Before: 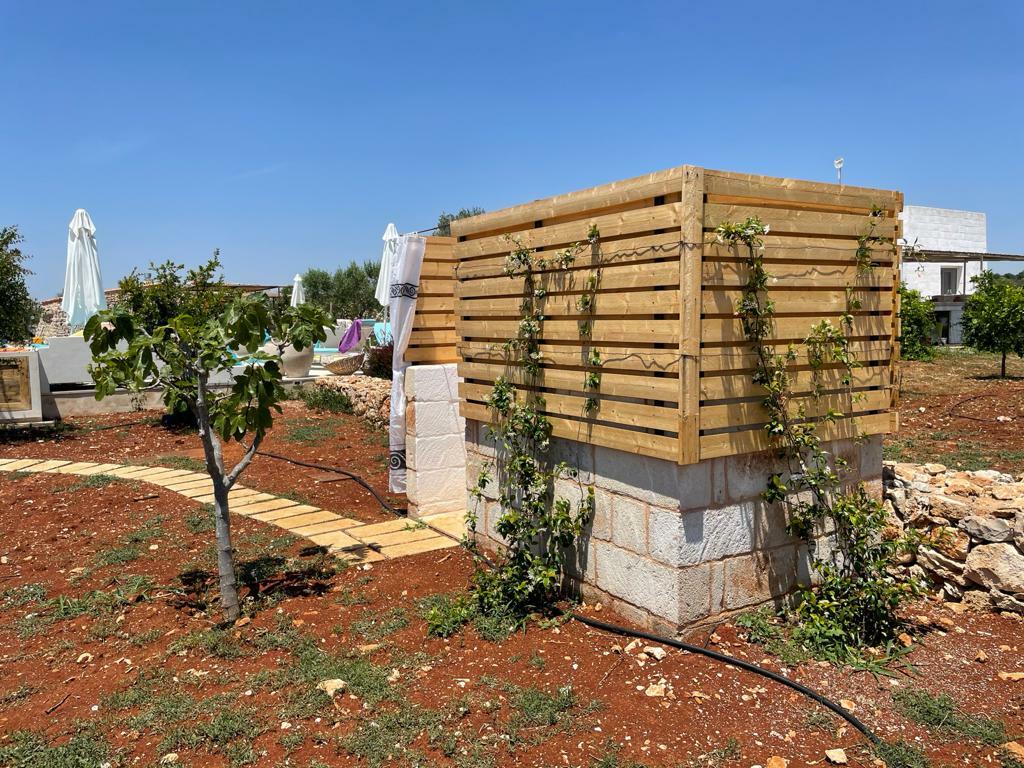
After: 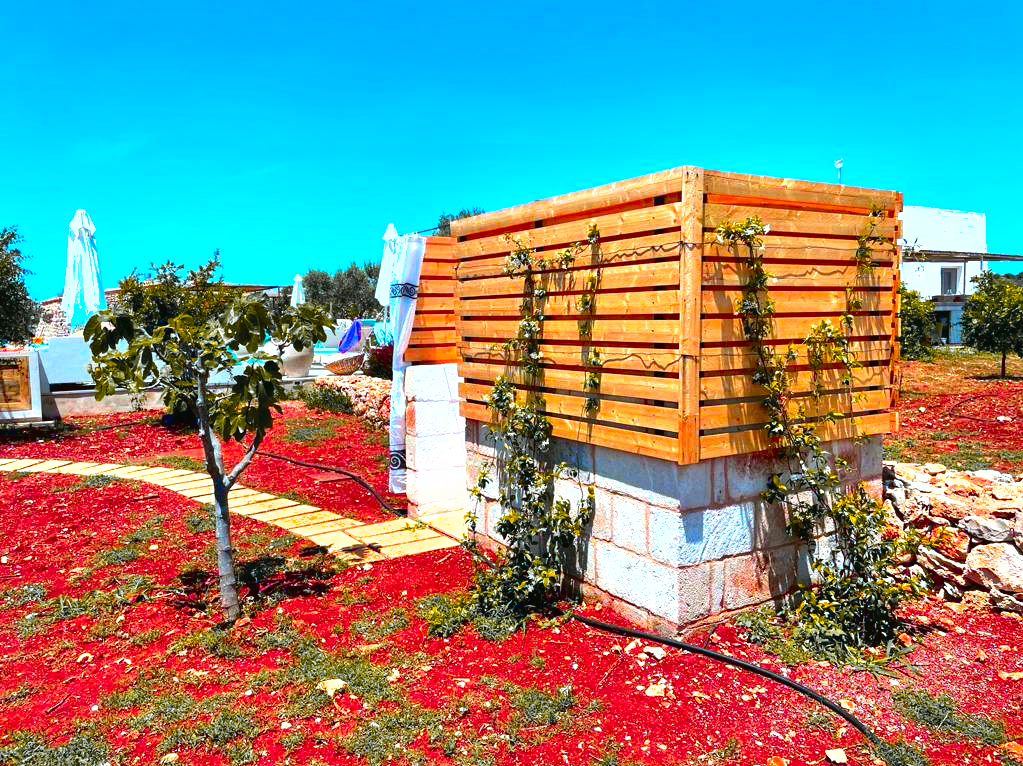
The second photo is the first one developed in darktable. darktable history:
crop: top 0.05%, bottom 0.098%
contrast brightness saturation: contrast 0.2, brightness -0.11, saturation 0.1
exposure: black level correction -0.005, exposure 1.002 EV, compensate highlight preservation false
shadows and highlights: on, module defaults
color balance rgb: linear chroma grading › global chroma 15%, perceptual saturation grading › global saturation 30%
white balance: red 0.931, blue 1.11
tone curve: curves: ch0 [(0, 0) (0.059, 0.027) (0.162, 0.125) (0.304, 0.279) (0.547, 0.532) (0.828, 0.815) (1, 0.983)]; ch1 [(0, 0) (0.23, 0.166) (0.34, 0.308) (0.371, 0.337) (0.429, 0.411) (0.477, 0.462) (0.499, 0.498) (0.529, 0.537) (0.559, 0.582) (0.743, 0.798) (1, 1)]; ch2 [(0, 0) (0.431, 0.414) (0.498, 0.503) (0.524, 0.528) (0.568, 0.546) (0.6, 0.597) (0.634, 0.645) (0.728, 0.742) (1, 1)], color space Lab, independent channels, preserve colors none
color zones: curves: ch1 [(0.29, 0.492) (0.373, 0.185) (0.509, 0.481)]; ch2 [(0.25, 0.462) (0.749, 0.457)], mix 40.67%
